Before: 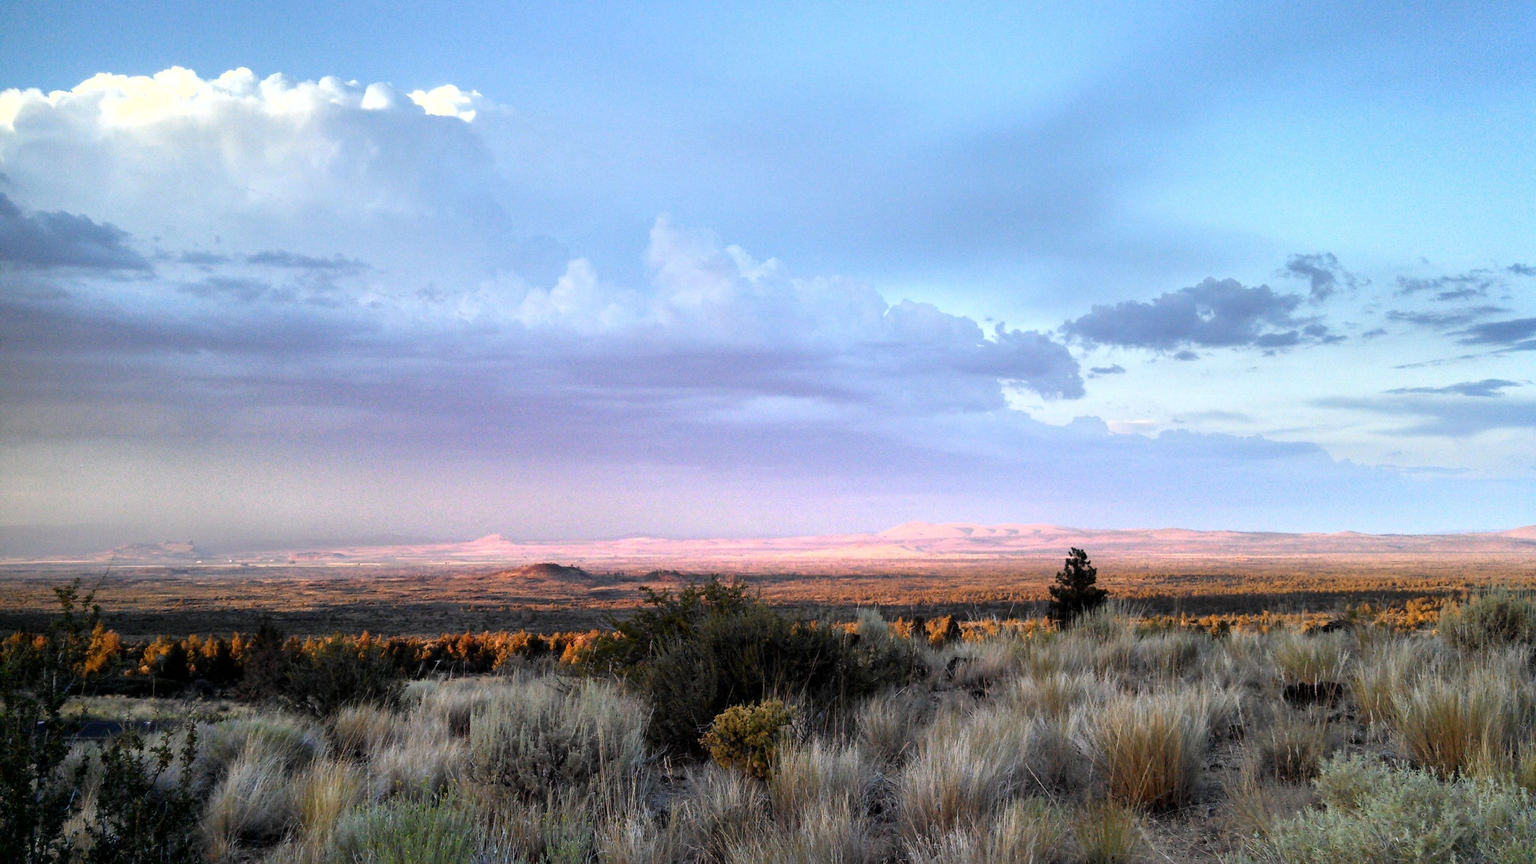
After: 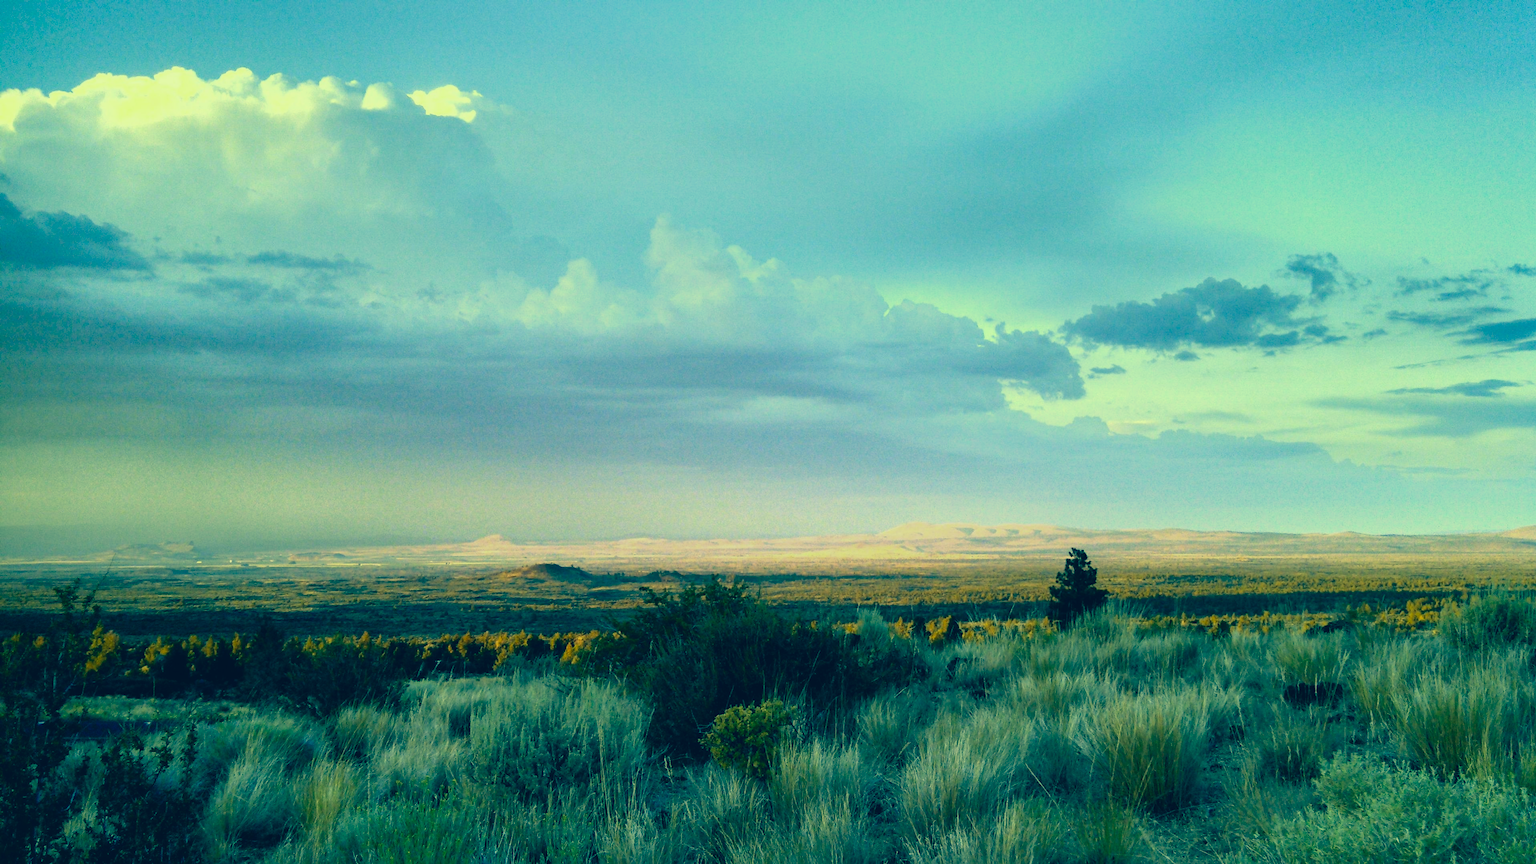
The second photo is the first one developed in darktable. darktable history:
exposure: black level correction 0.001, exposure -0.199 EV, compensate highlight preservation false
color correction: highlights a* -15.79, highlights b* 39.91, shadows a* -39.79, shadows b* -26.27
